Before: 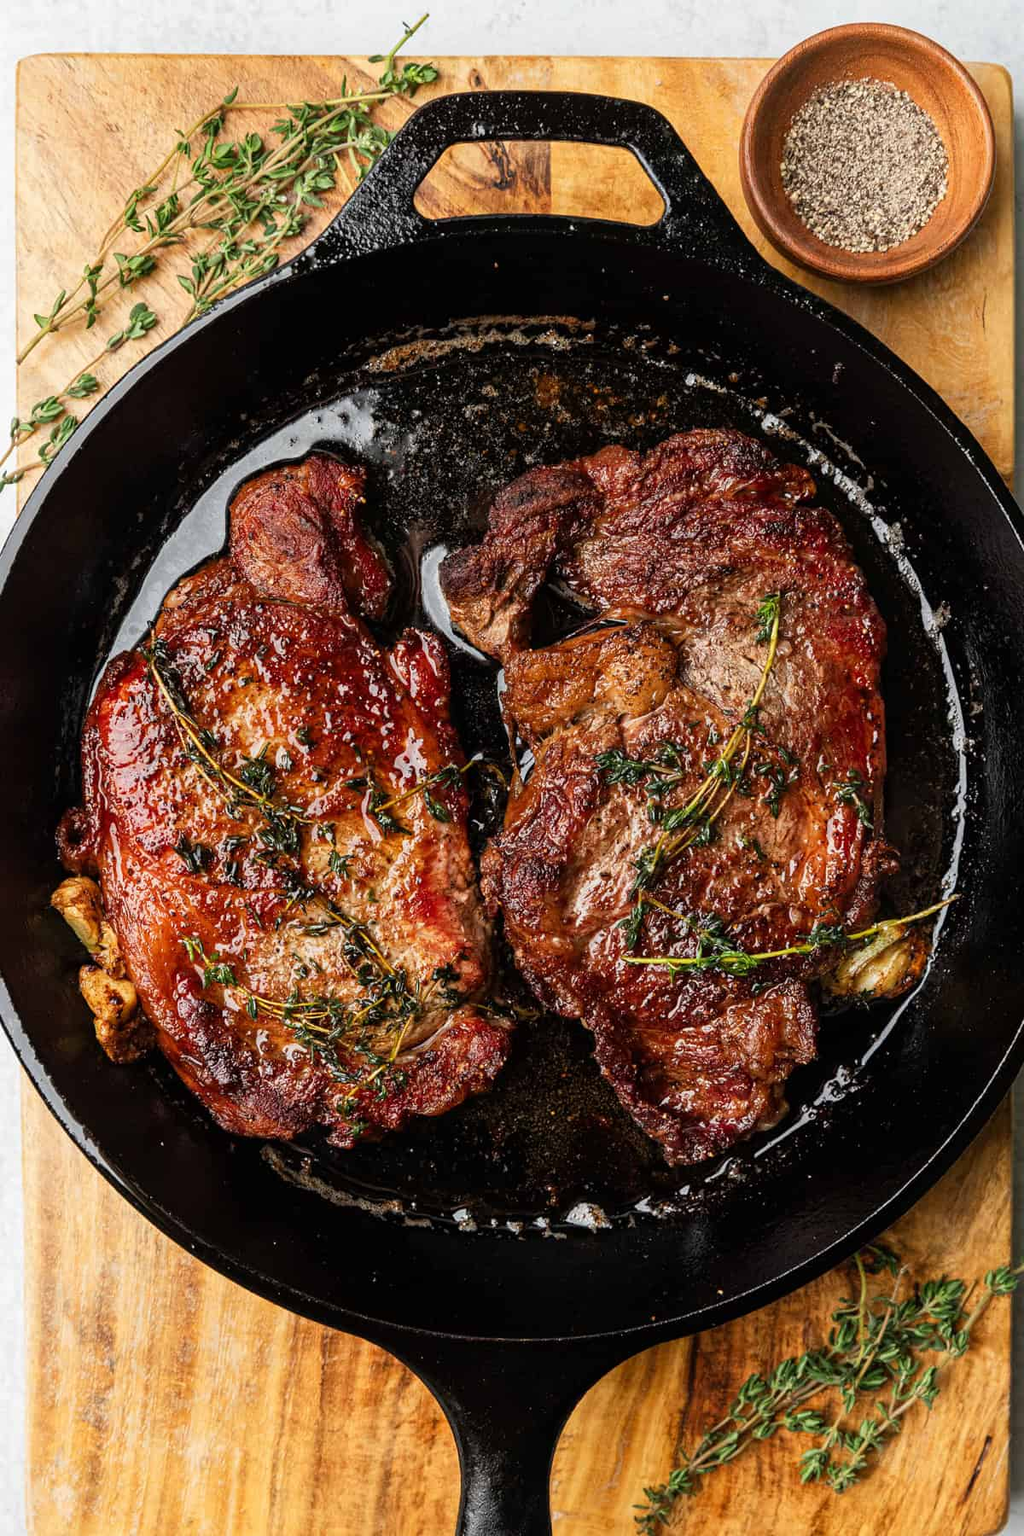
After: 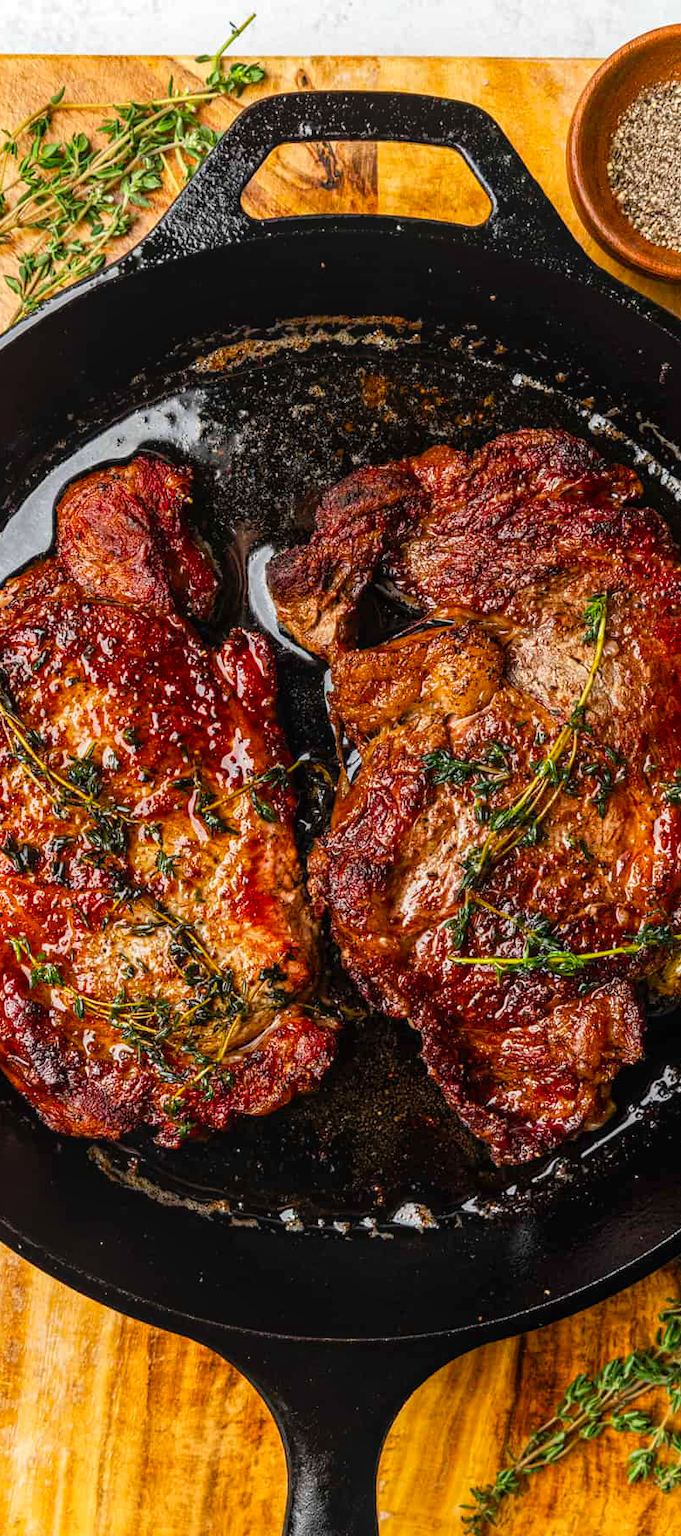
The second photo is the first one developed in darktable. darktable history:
crop: left 16.996%, right 16.403%
local contrast: detail 110%
exposure: exposure 0.226 EV, compensate highlight preservation false
color balance rgb: perceptual saturation grading › global saturation 37.205%, perceptual saturation grading › shadows 34.78%, global vibrance -24.69%
